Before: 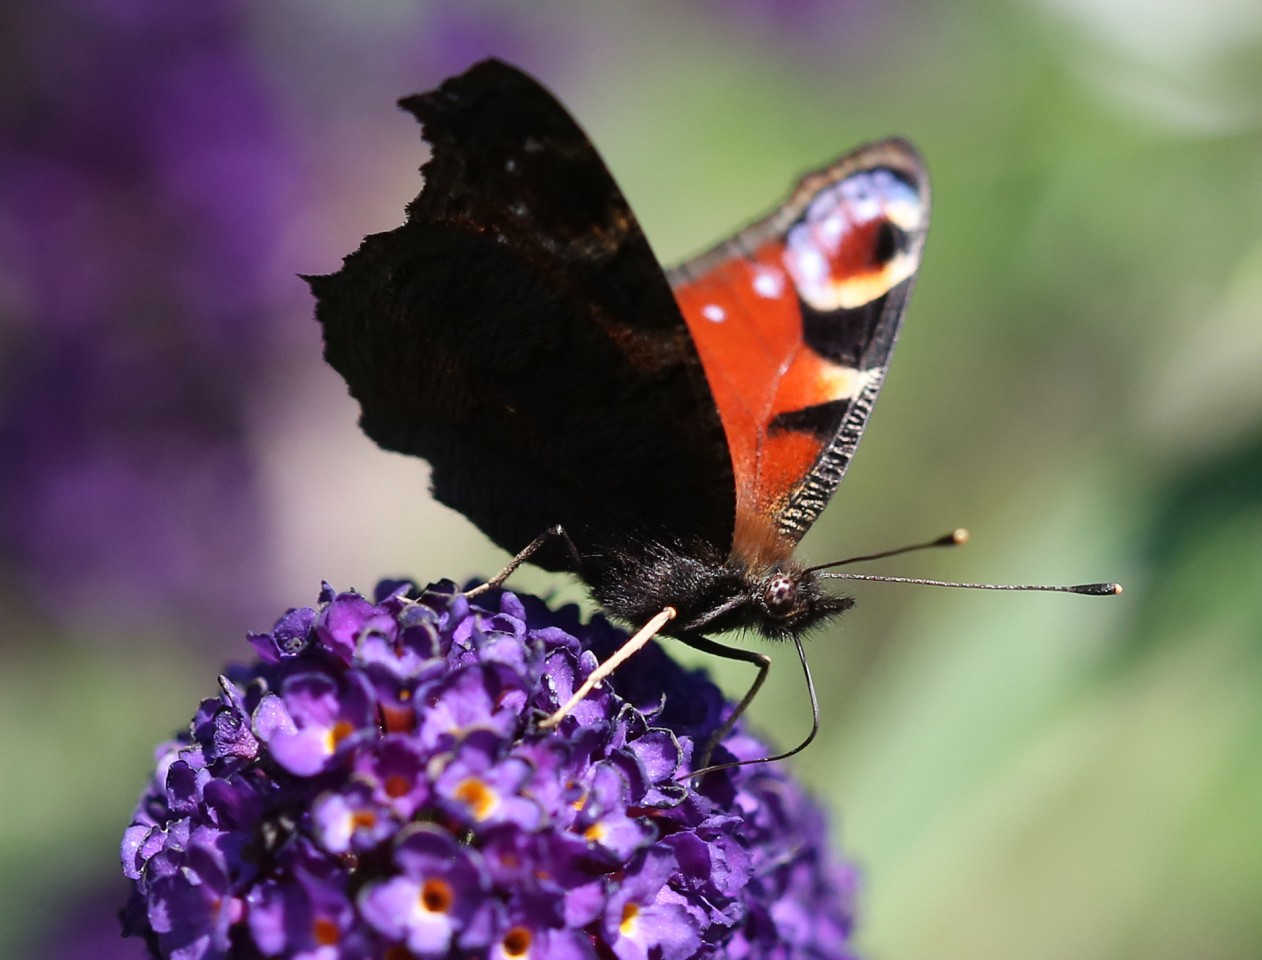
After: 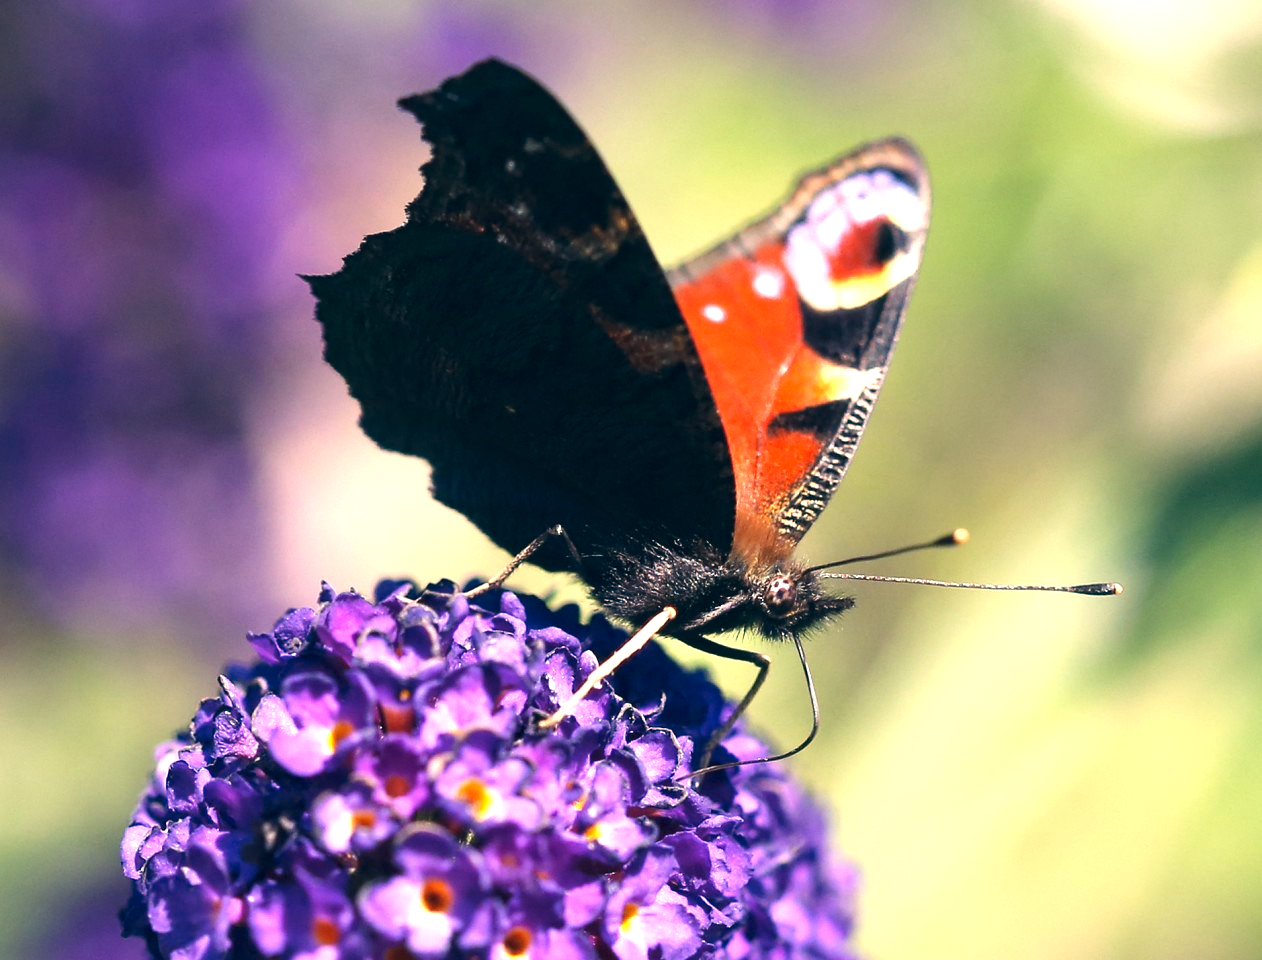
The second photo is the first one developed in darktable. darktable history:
exposure: black level correction 0, exposure 1 EV, compensate highlight preservation false
local contrast: highlights 100%, shadows 100%, detail 120%, midtone range 0.2
color correction: highlights a* 10.32, highlights b* 14.66, shadows a* -9.59, shadows b* -15.02
